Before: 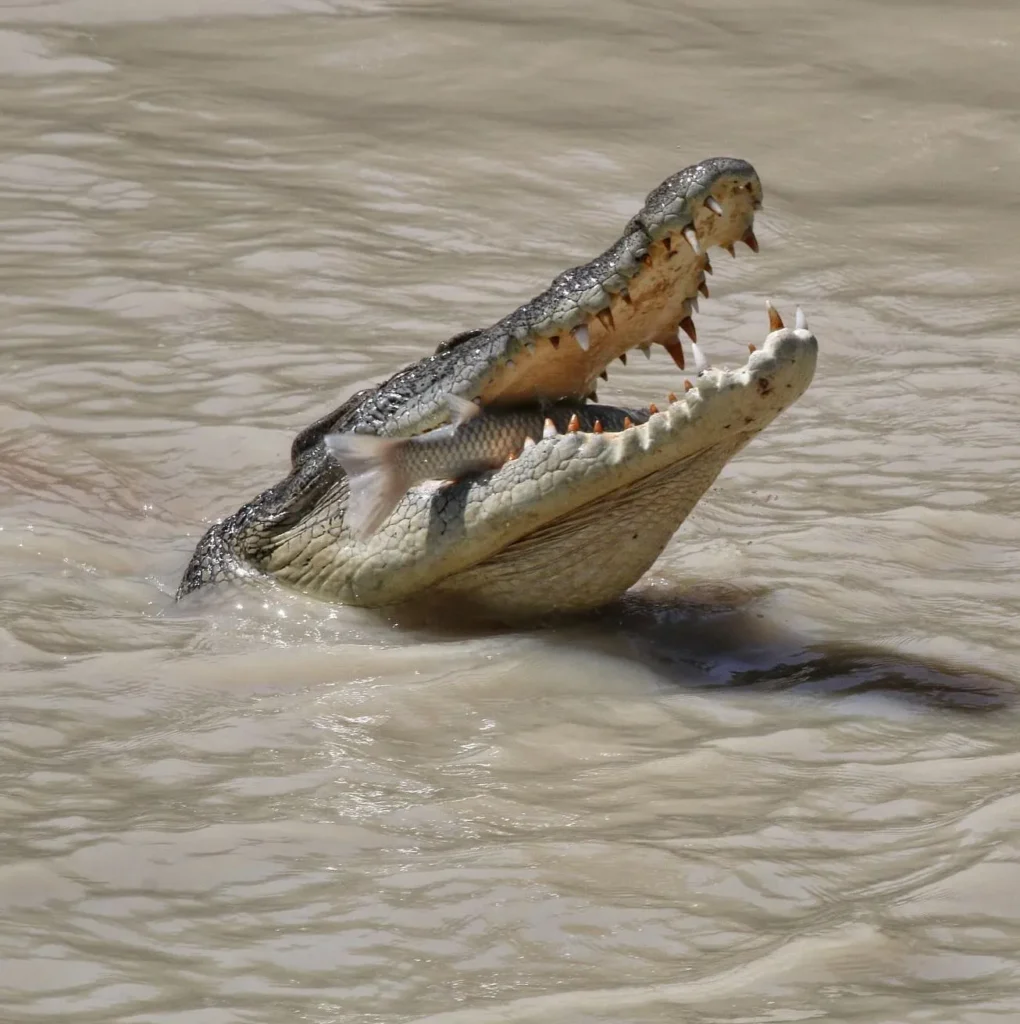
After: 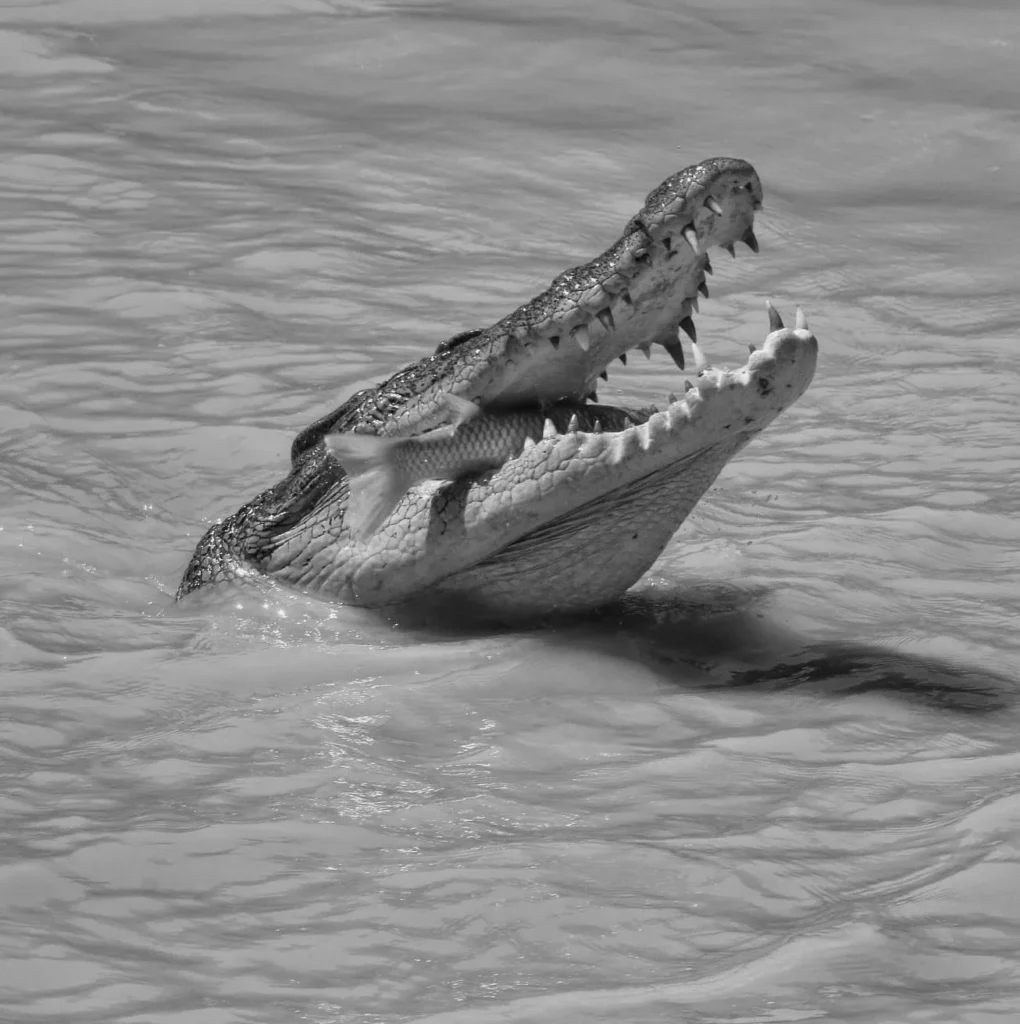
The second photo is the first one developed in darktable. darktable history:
monochrome: a 73.58, b 64.21
color balance: output saturation 120%
